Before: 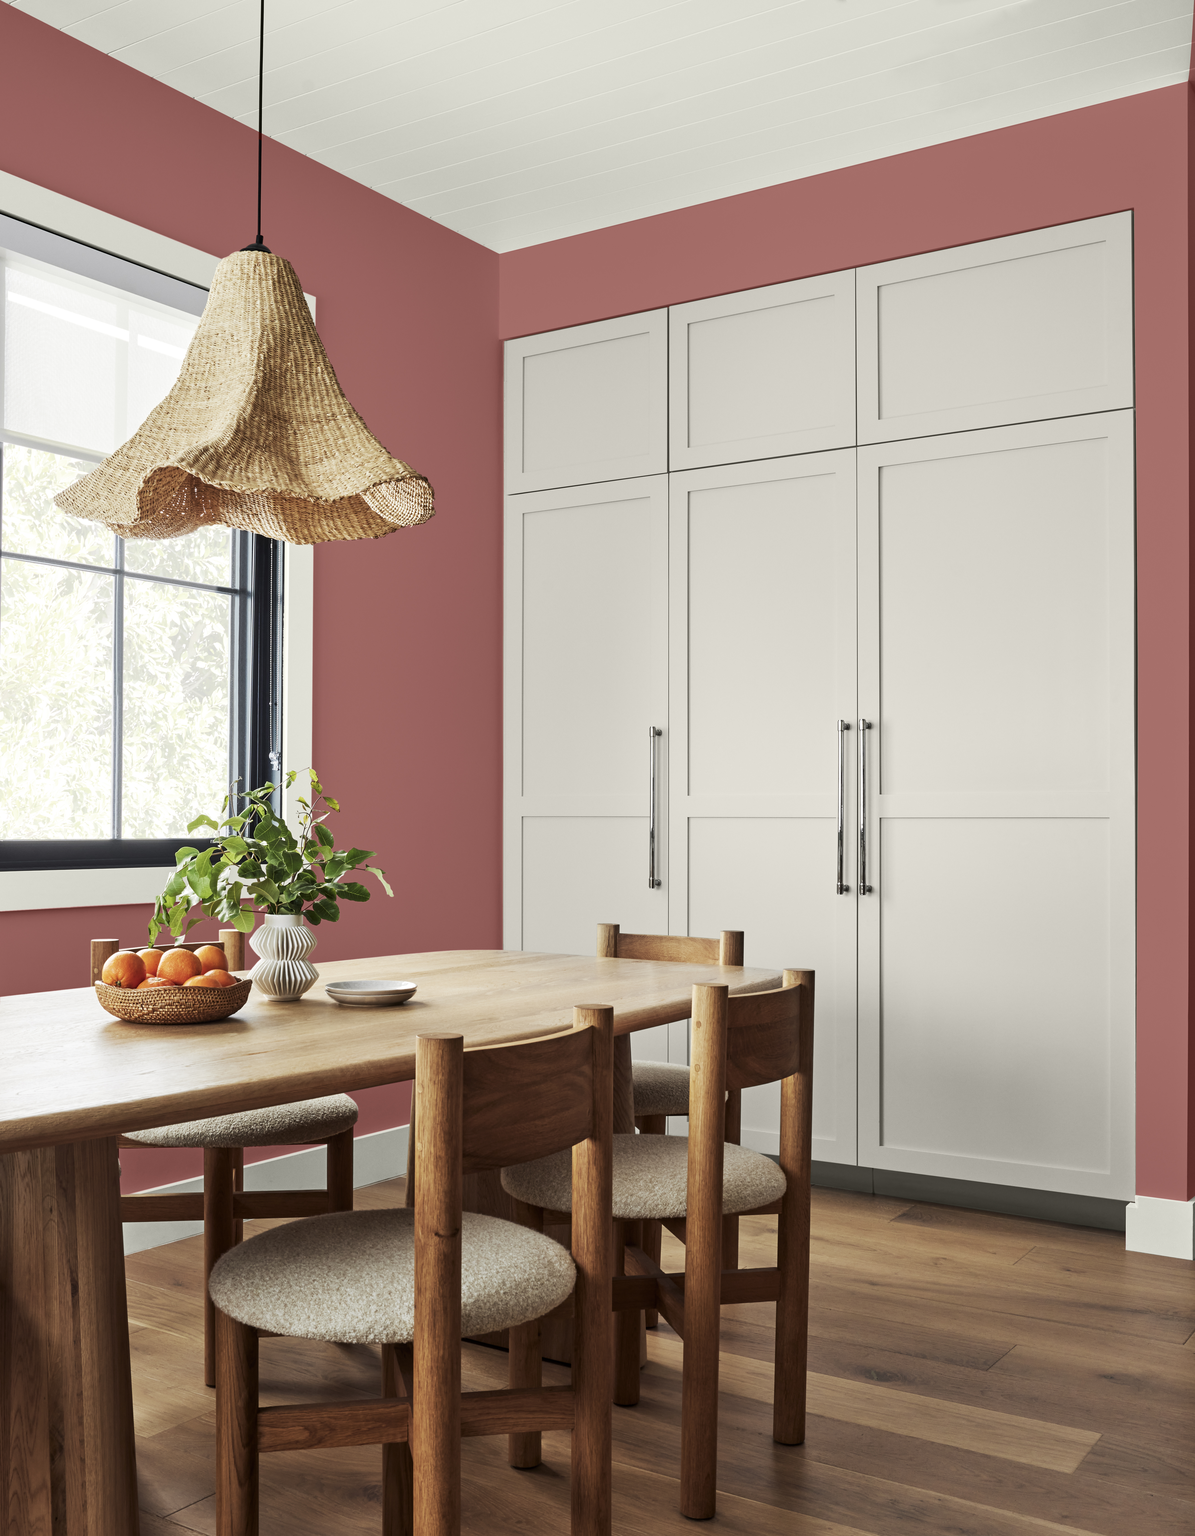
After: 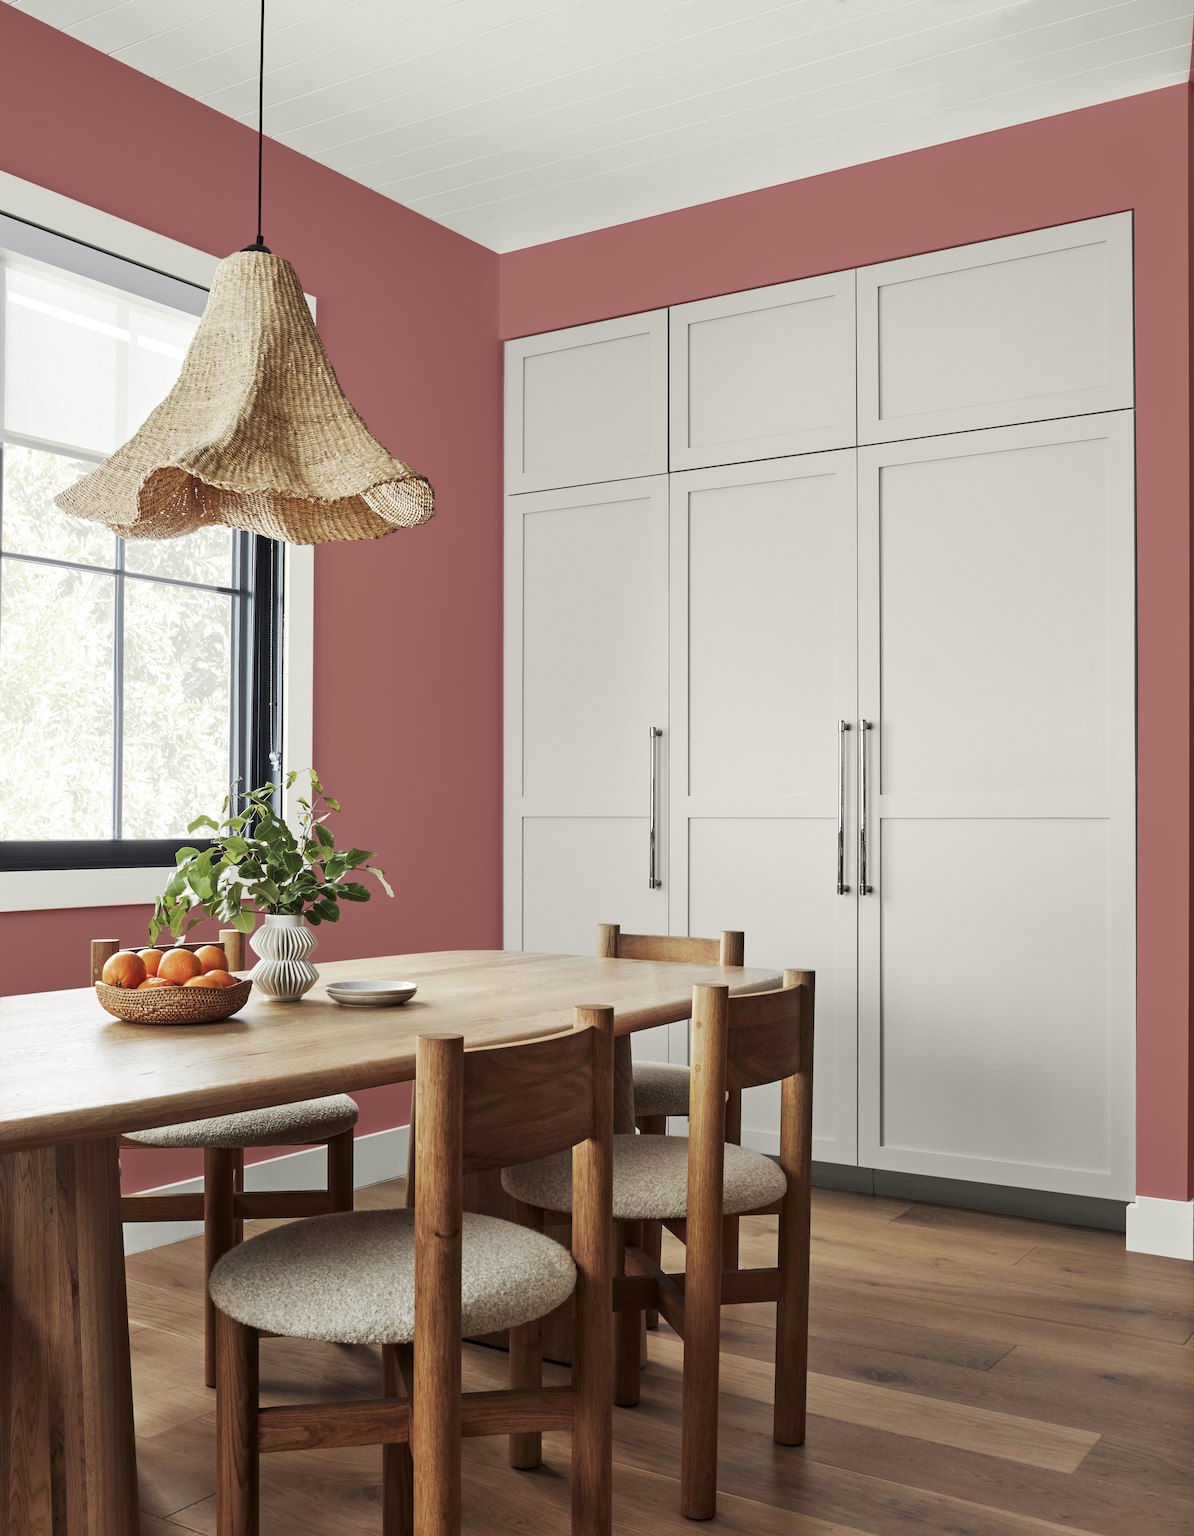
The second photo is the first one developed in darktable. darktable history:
tone equalizer: edges refinement/feathering 500, mask exposure compensation -1.57 EV, preserve details no
color zones: curves: ch0 [(0, 0.5) (0.143, 0.5) (0.286, 0.456) (0.429, 0.5) (0.571, 0.5) (0.714, 0.5) (0.857, 0.5) (1, 0.5)]; ch1 [(0, 0.5) (0.143, 0.5) (0.286, 0.422) (0.429, 0.5) (0.571, 0.5) (0.714, 0.5) (0.857, 0.5) (1, 0.5)]
